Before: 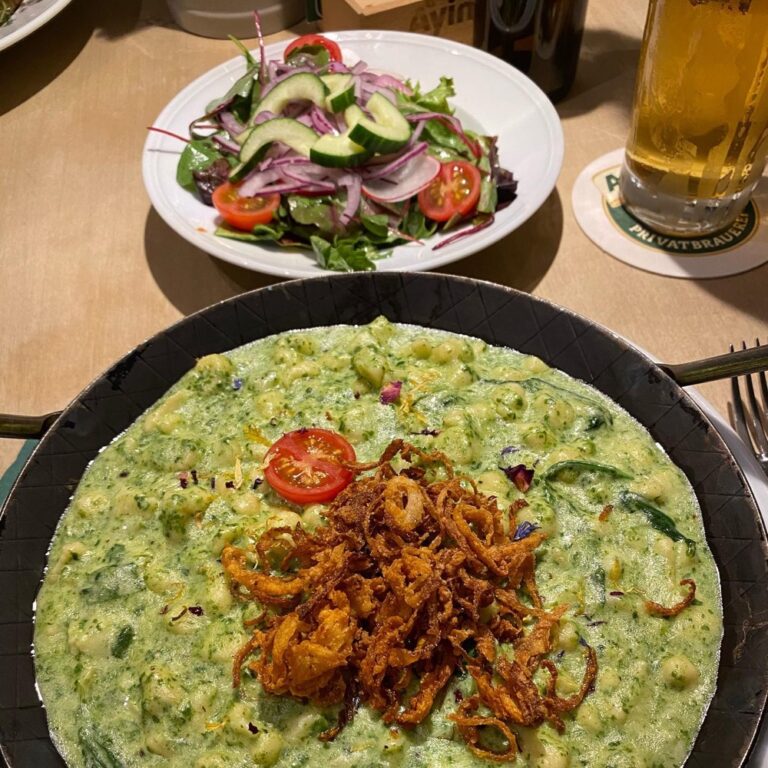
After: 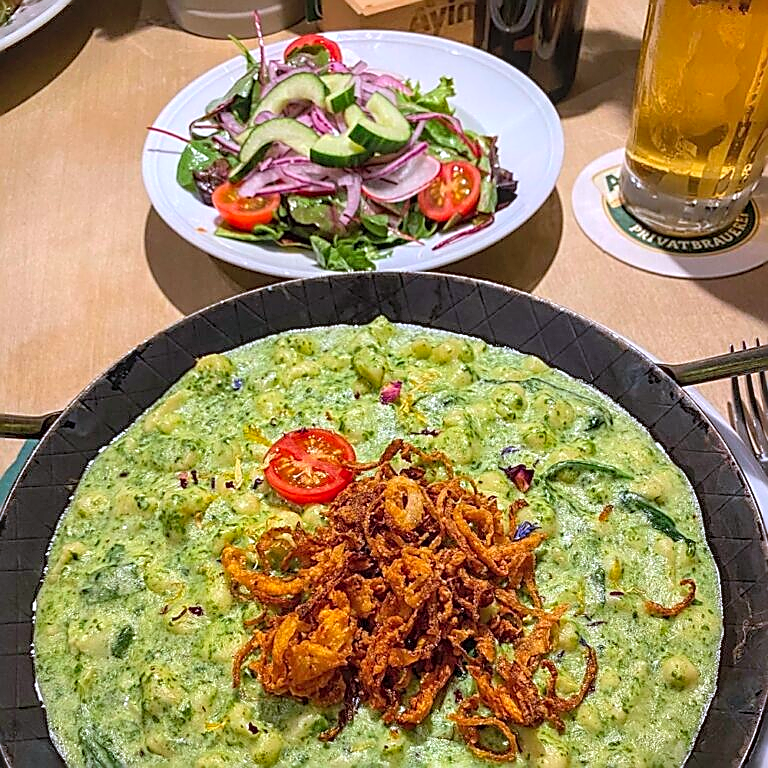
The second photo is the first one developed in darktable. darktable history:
local contrast: on, module defaults
sharpen: radius 1.685, amount 1.294
contrast brightness saturation: contrast 0.07, brightness 0.18, saturation 0.4
color calibration: illuminant as shot in camera, x 0.37, y 0.382, temperature 4313.32 K
